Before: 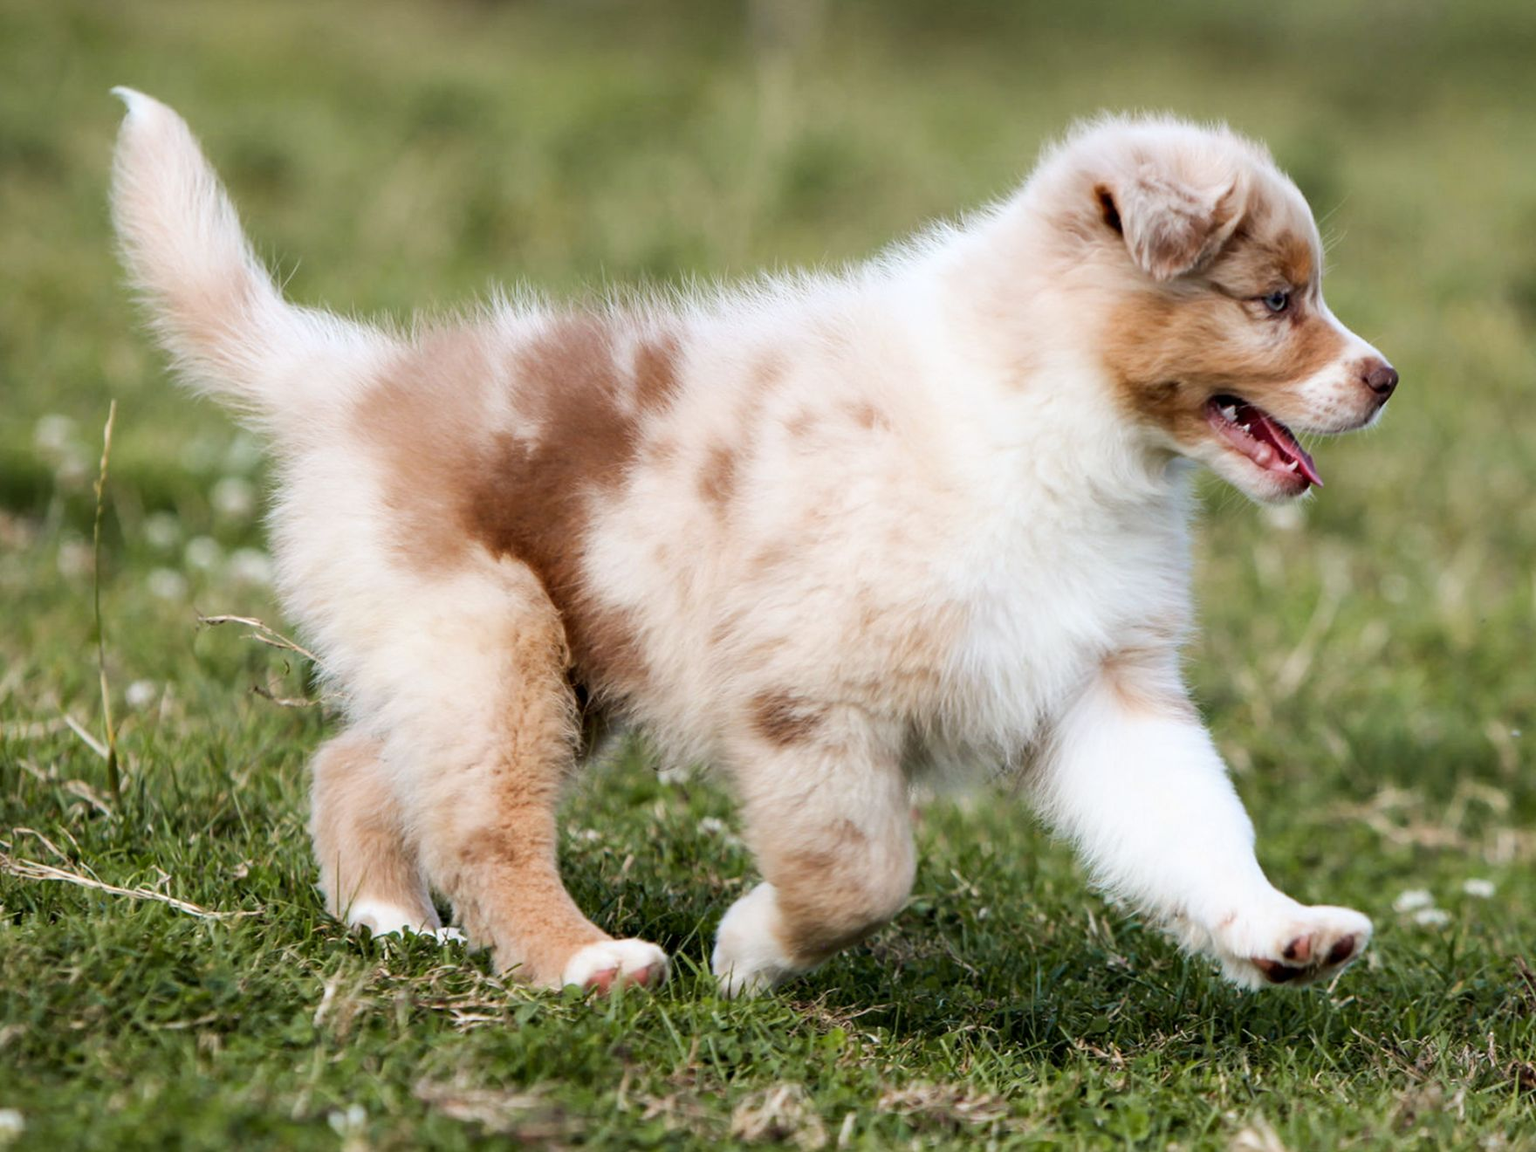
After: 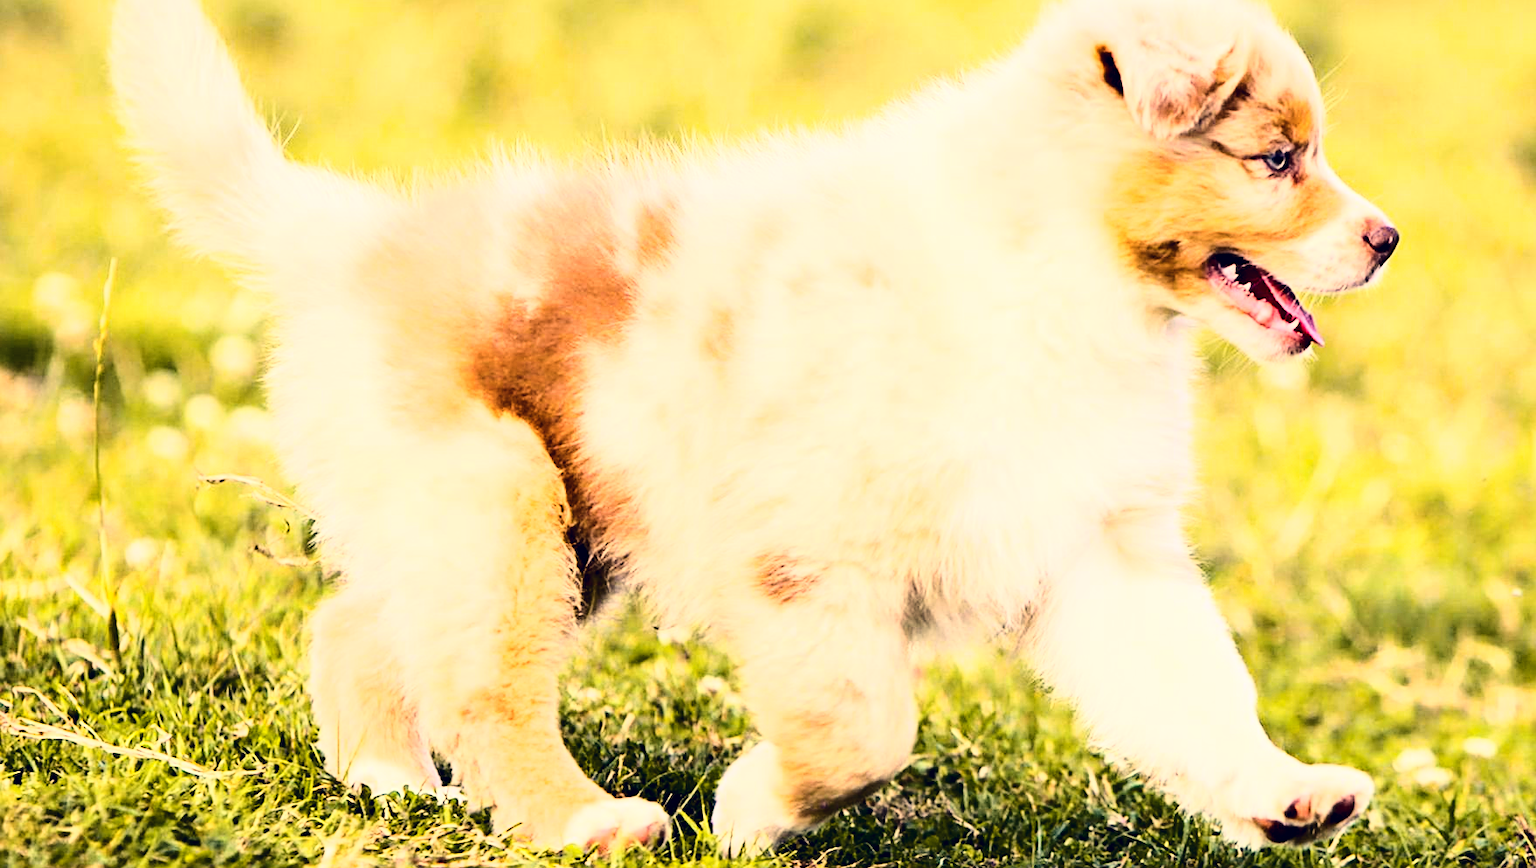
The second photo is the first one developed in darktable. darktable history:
sharpen: on, module defaults
color correction: highlights a* 19.88, highlights b* 27.48, shadows a* 3.33, shadows b* -17.51, saturation 0.722
crop and rotate: top 12.419%, bottom 12.176%
color balance rgb: linear chroma grading › global chroma 14.51%, perceptual saturation grading › global saturation 41.932%
contrast brightness saturation: contrast 0.272
exposure: black level correction 0, exposure 0.698 EV, compensate highlight preservation false
base curve: curves: ch0 [(0, 0) (0.028, 0.03) (0.121, 0.232) (0.46, 0.748) (0.859, 0.968) (1, 1)]
